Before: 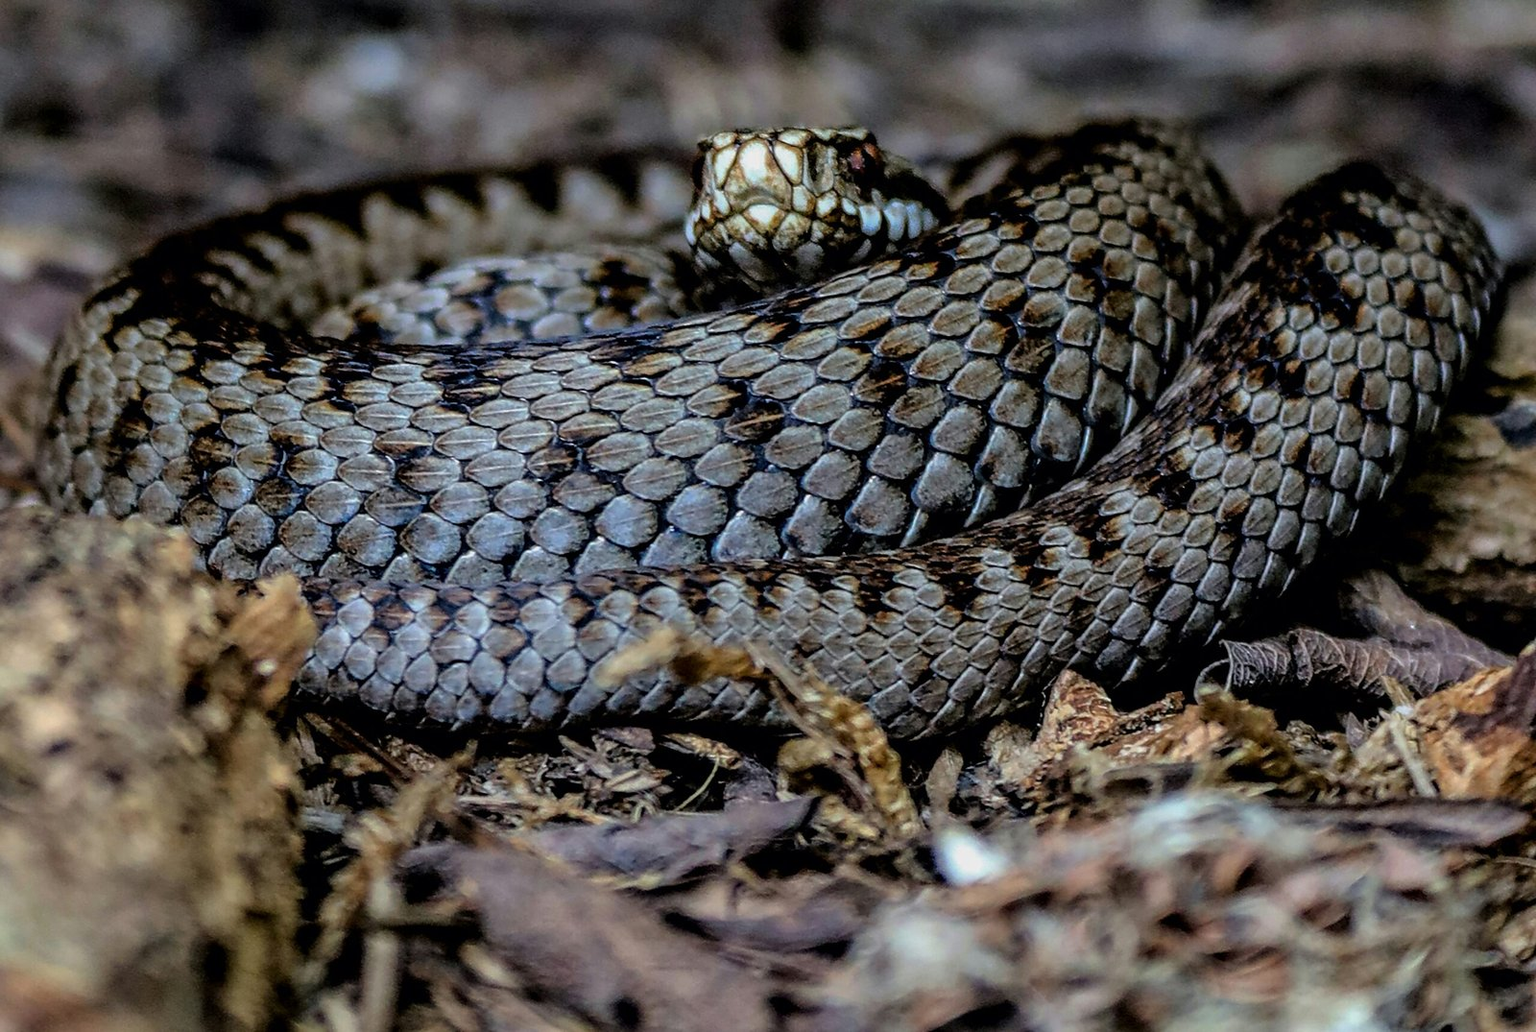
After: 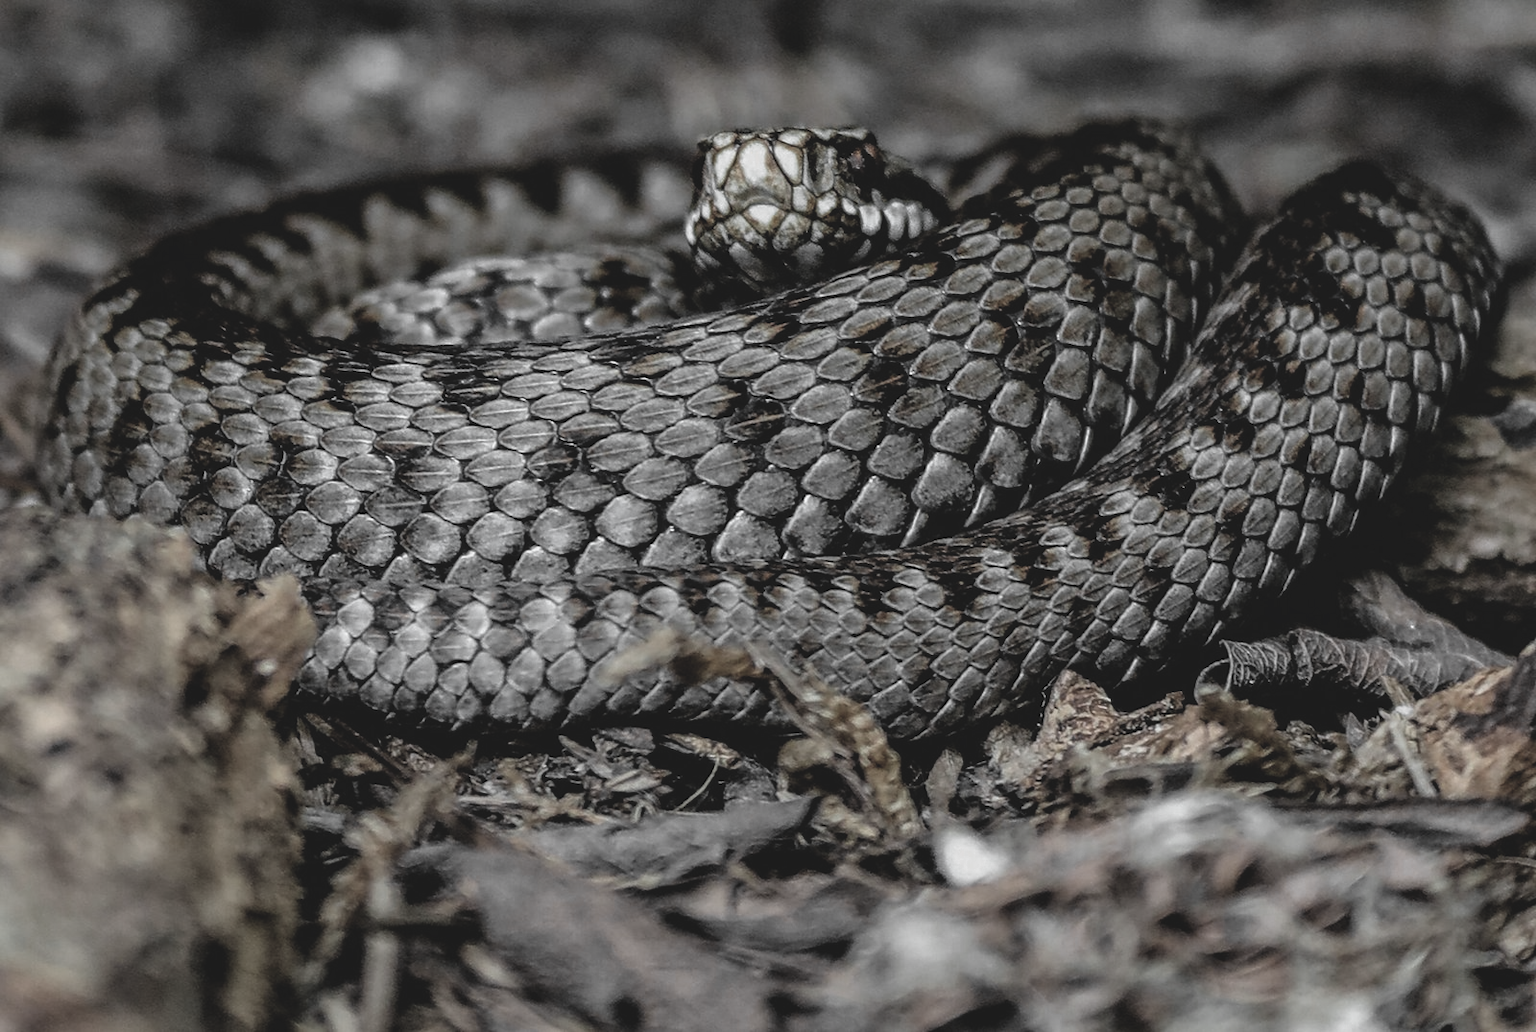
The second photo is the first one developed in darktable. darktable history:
color zones: curves: ch0 [(0, 0.613) (0.01, 0.613) (0.245, 0.448) (0.498, 0.529) (0.642, 0.665) (0.879, 0.777) (0.99, 0.613)]; ch1 [(0, 0.035) (0.121, 0.189) (0.259, 0.197) (0.415, 0.061) (0.589, 0.022) (0.732, 0.022) (0.857, 0.026) (0.991, 0.053)]
exposure: black level correction -0.013, exposure -0.189 EV, compensate exposure bias true, compensate highlight preservation false
shadows and highlights: shadows 20.95, highlights -82.23, soften with gaussian
